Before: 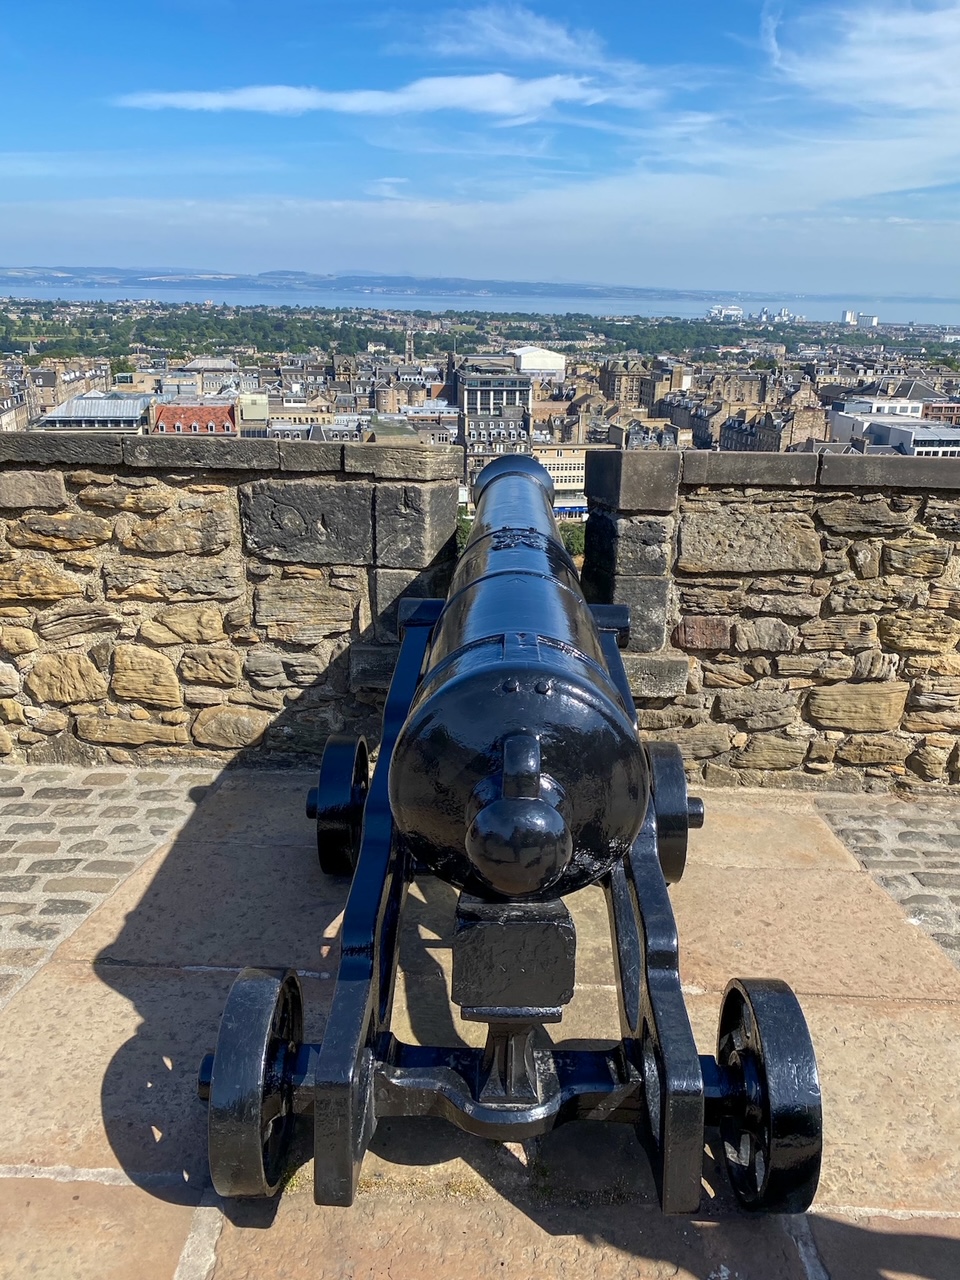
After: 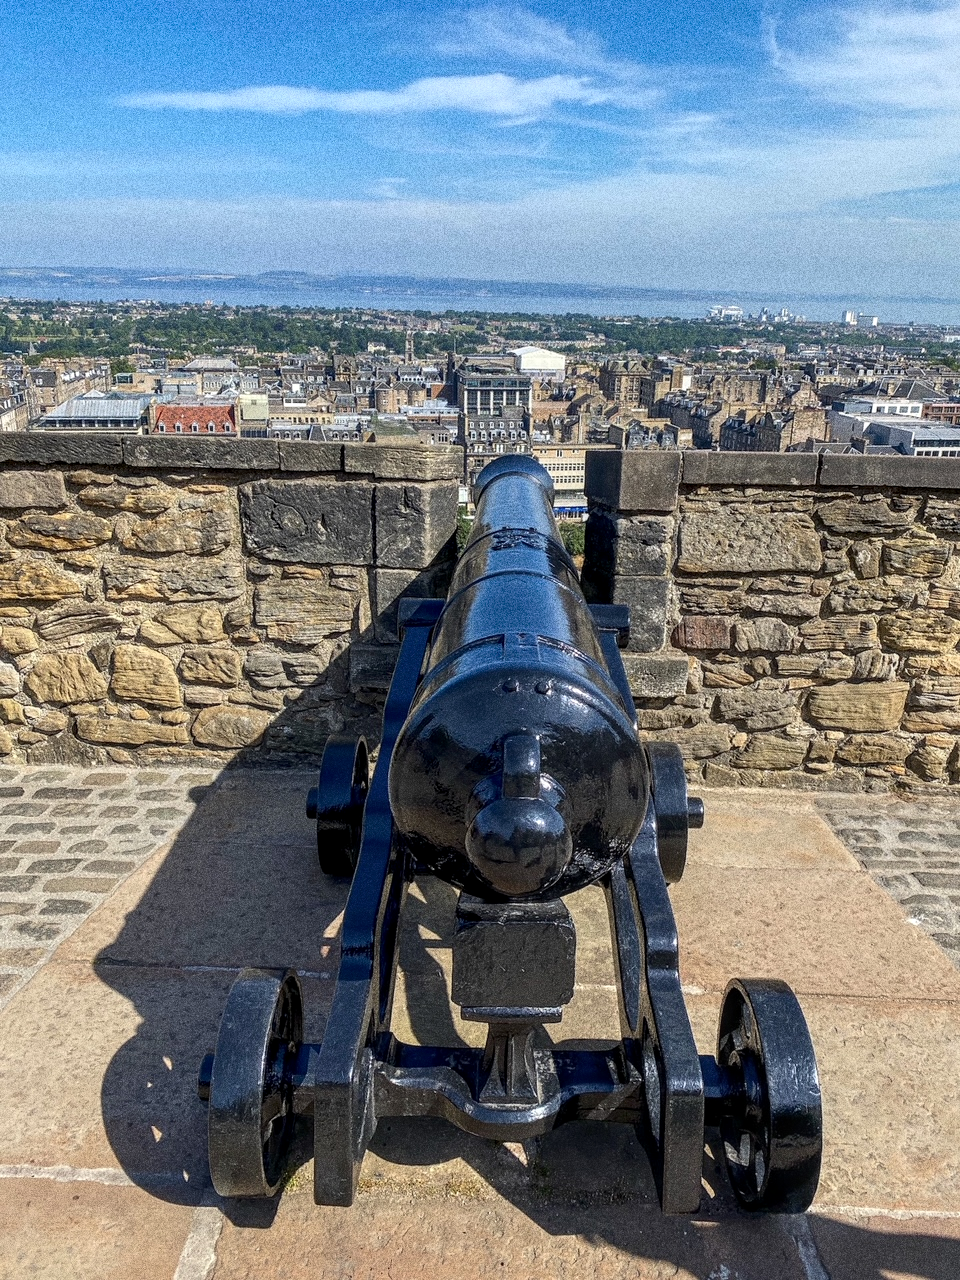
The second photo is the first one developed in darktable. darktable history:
grain: coarseness 10.62 ISO, strength 55.56%
local contrast: on, module defaults
